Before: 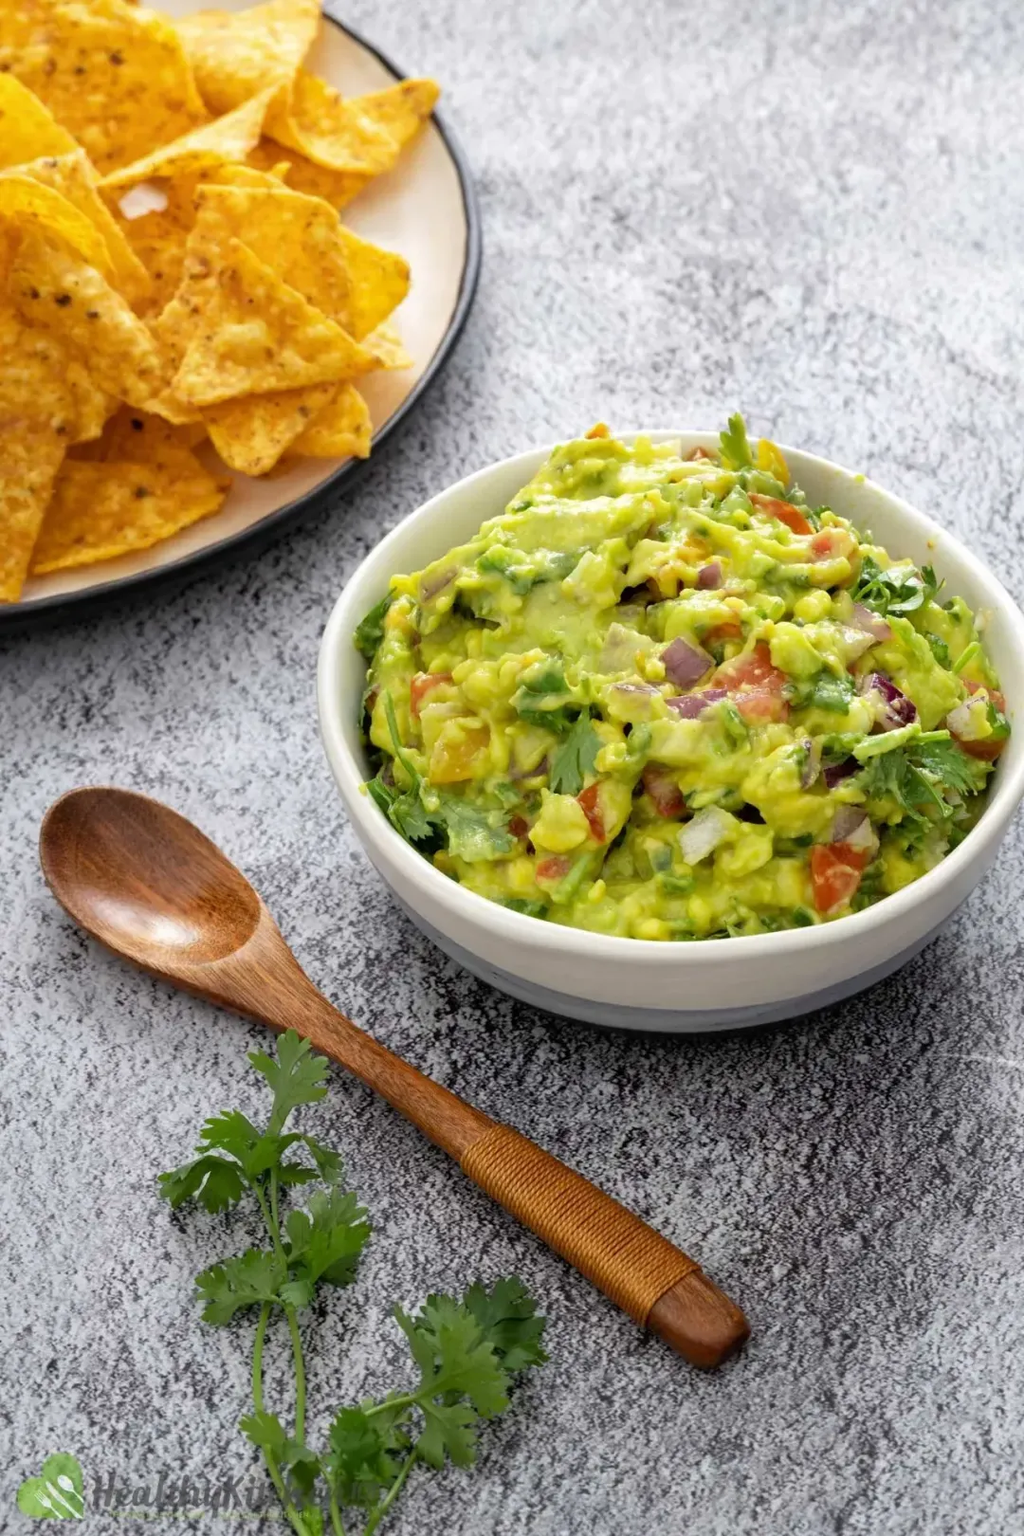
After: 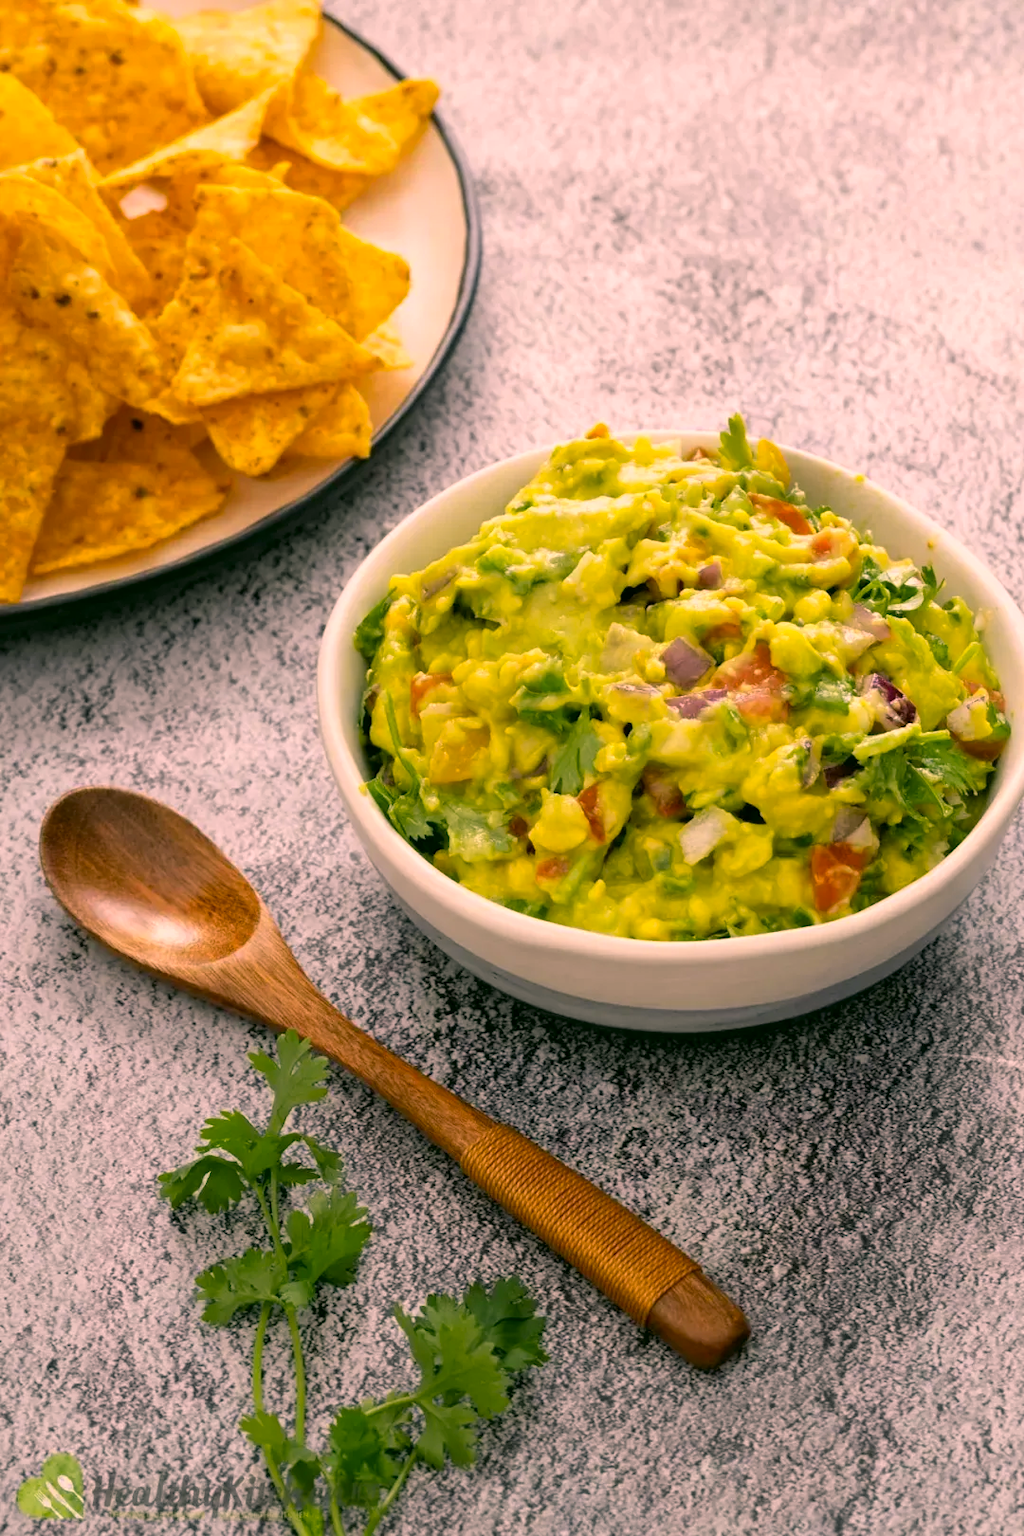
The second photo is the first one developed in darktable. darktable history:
color correction: highlights a* 4.58, highlights b* 4.93, shadows a* -8.01, shadows b* 4.96
color balance rgb: power › hue 74.41°, highlights gain › chroma 4.527%, highlights gain › hue 33.79°, perceptual saturation grading › global saturation 5.636%, global vibrance 20%
